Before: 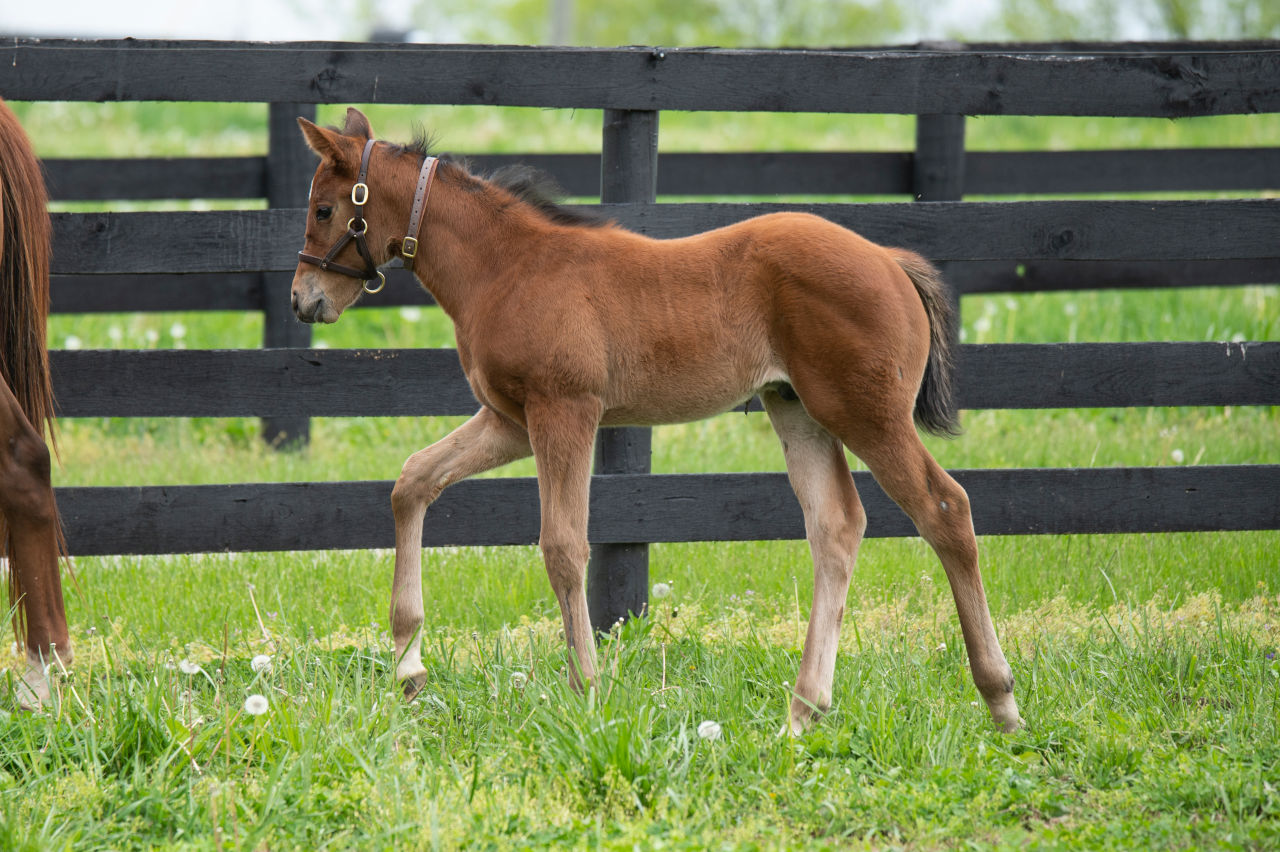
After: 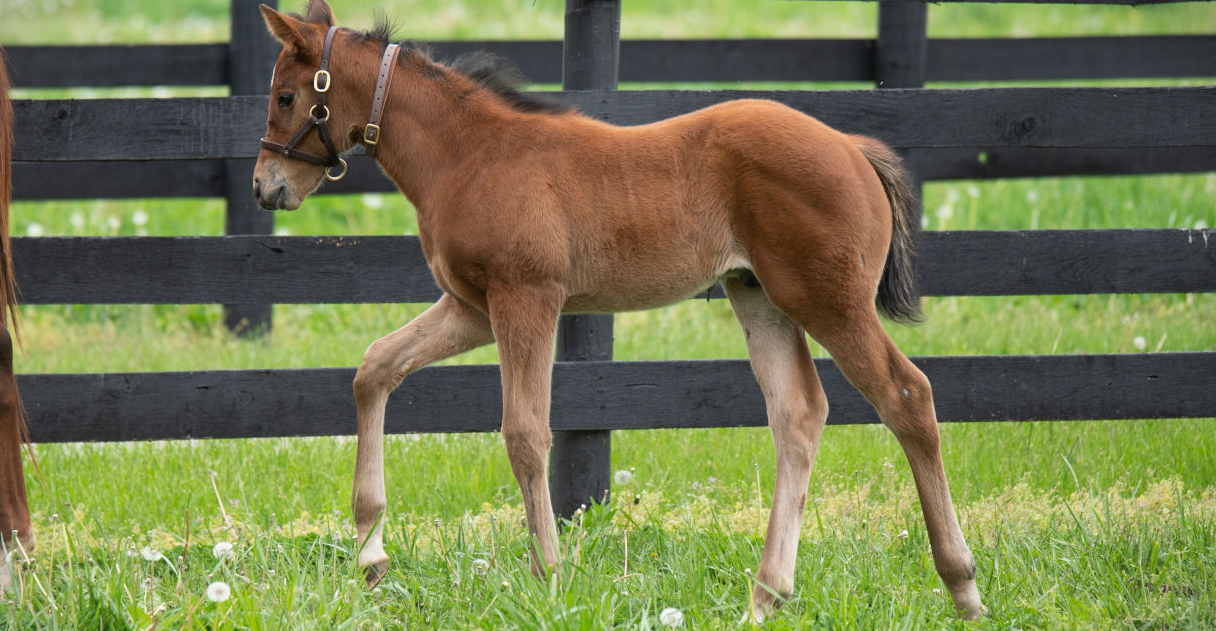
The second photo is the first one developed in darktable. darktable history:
vignetting: fall-off start 100%, brightness -0.406, saturation -0.3, width/height ratio 1.324, dithering 8-bit output, unbound false
rotate and perspective: crop left 0, crop top 0
crop and rotate: left 2.991%, top 13.302%, right 1.981%, bottom 12.636%
